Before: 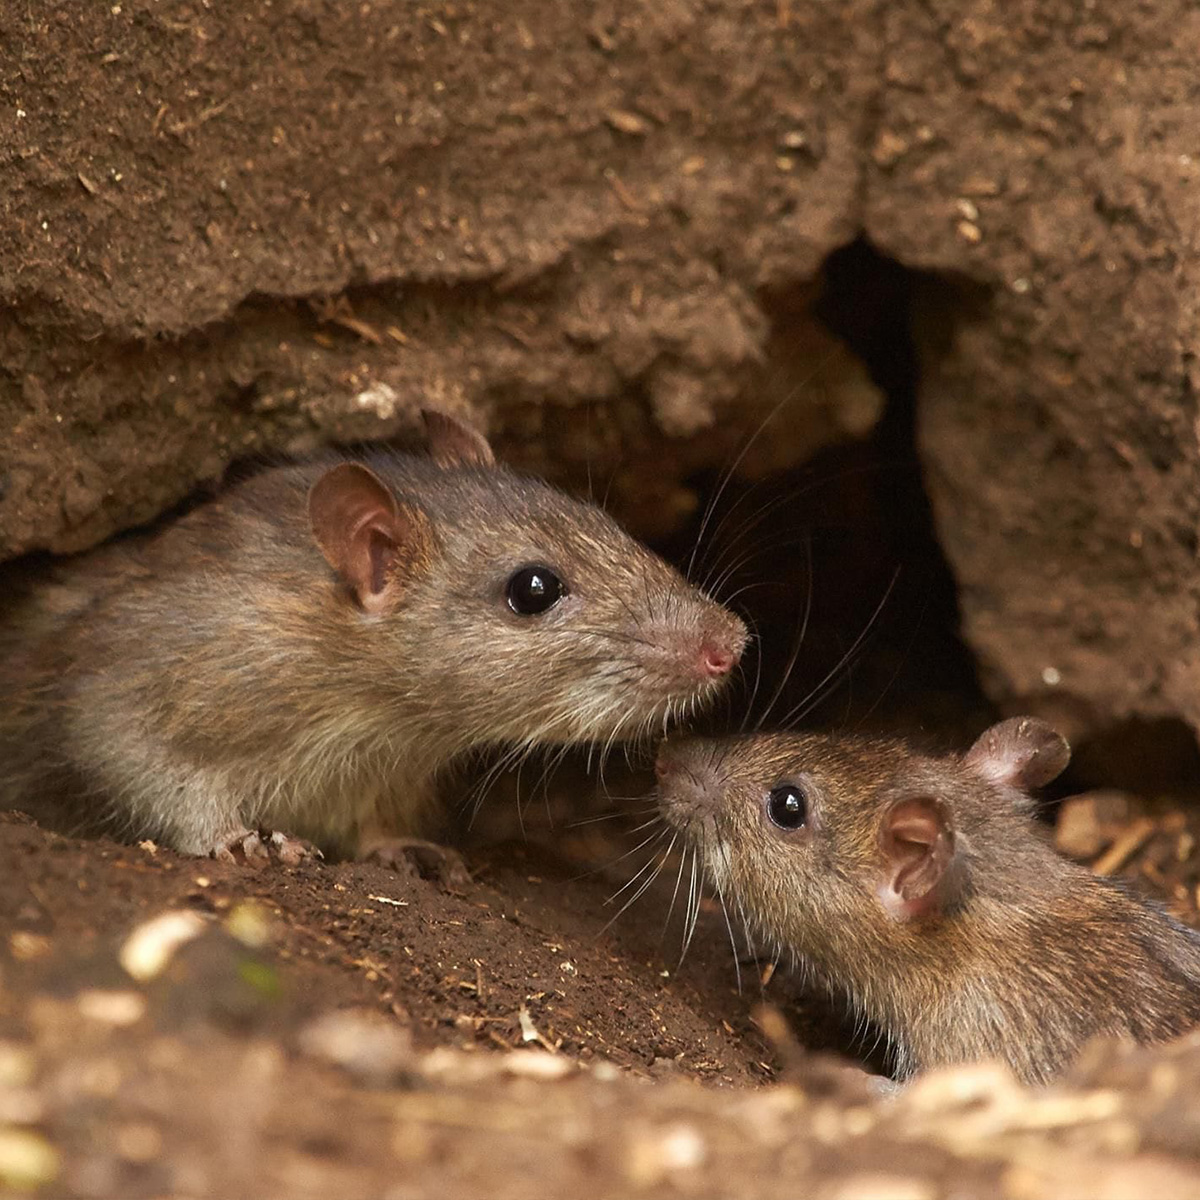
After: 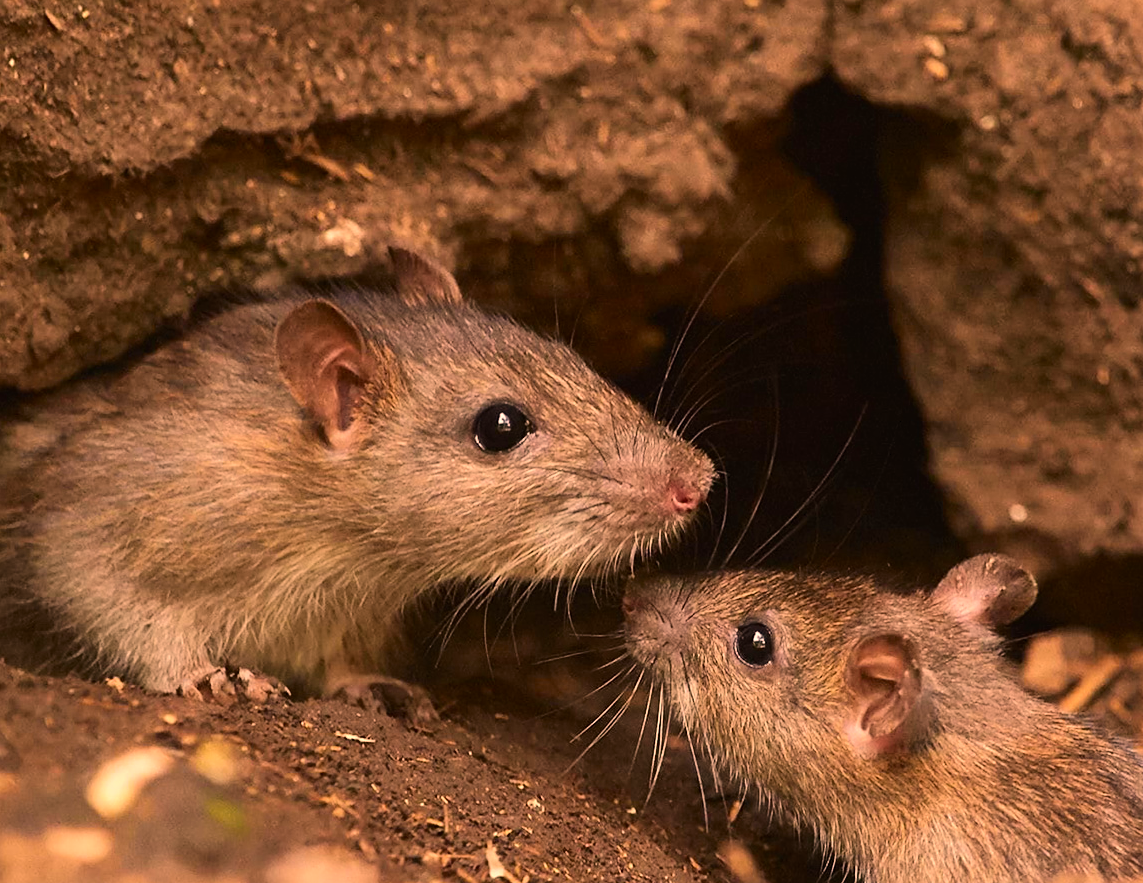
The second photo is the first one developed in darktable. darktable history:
sharpen: amount 0.211
tone curve: curves: ch0 [(0, 0) (0.003, 0.02) (0.011, 0.023) (0.025, 0.028) (0.044, 0.045) (0.069, 0.063) (0.1, 0.09) (0.136, 0.122) (0.177, 0.166) (0.224, 0.223) (0.277, 0.297) (0.335, 0.384) (0.399, 0.461) (0.468, 0.549) (0.543, 0.632) (0.623, 0.705) (0.709, 0.772) (0.801, 0.844) (0.898, 0.91) (1, 1)], color space Lab, independent channels, preserve colors none
crop and rotate: left 2.831%, top 13.592%, right 1.868%, bottom 12.806%
color correction: highlights a* 22.61, highlights b* 22.14
